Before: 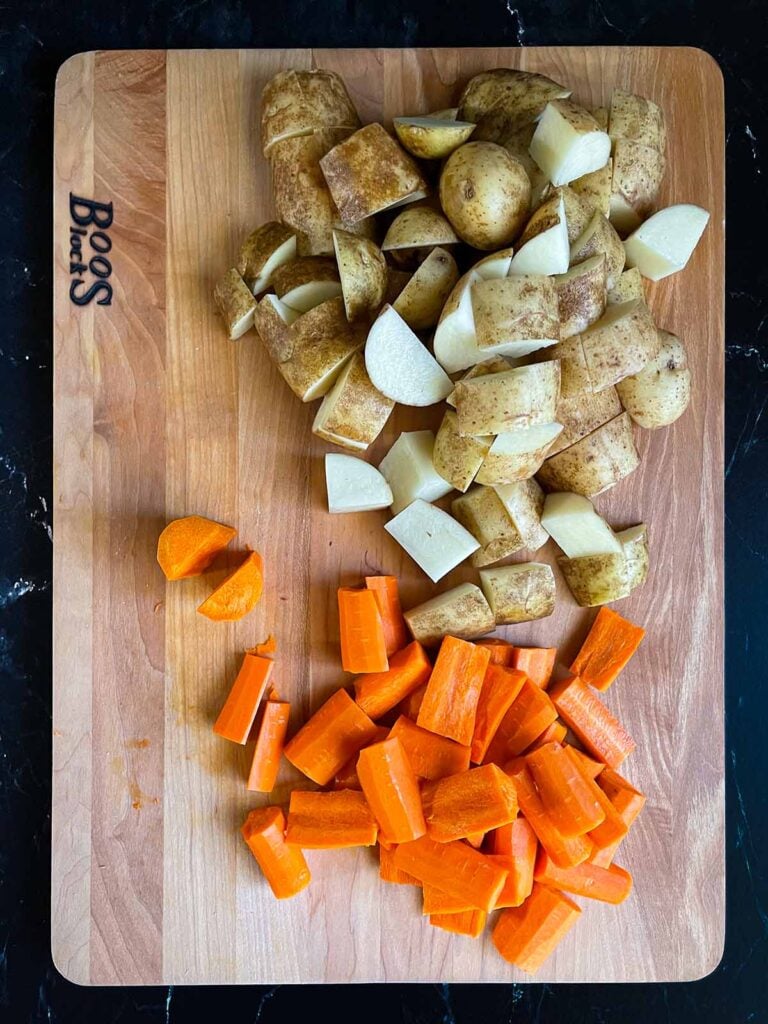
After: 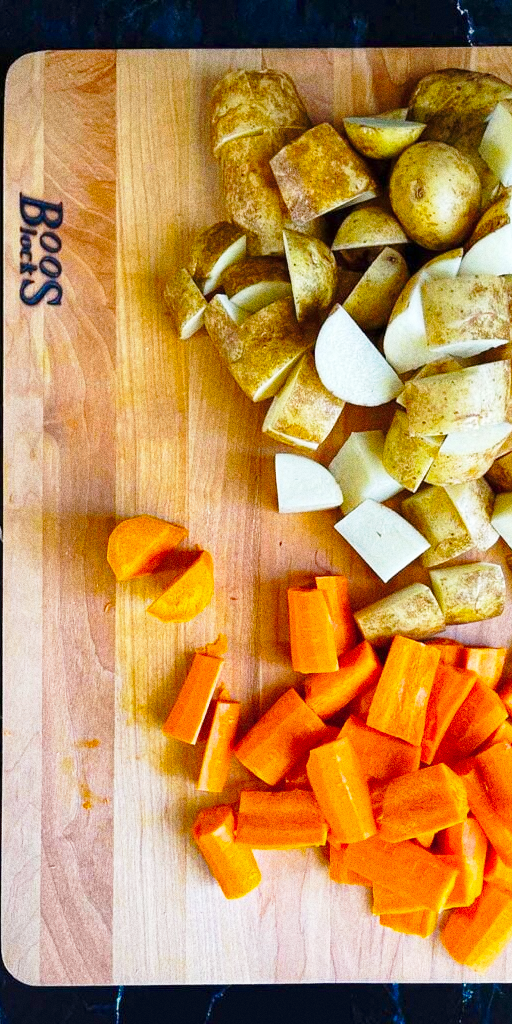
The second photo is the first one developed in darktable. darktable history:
grain: coarseness 0.09 ISO, strength 40%
crop and rotate: left 6.617%, right 26.717%
base curve: curves: ch0 [(0, 0) (0.028, 0.03) (0.121, 0.232) (0.46, 0.748) (0.859, 0.968) (1, 1)], preserve colors none
shadows and highlights: on, module defaults
color balance rgb: linear chroma grading › global chroma 33.4%
